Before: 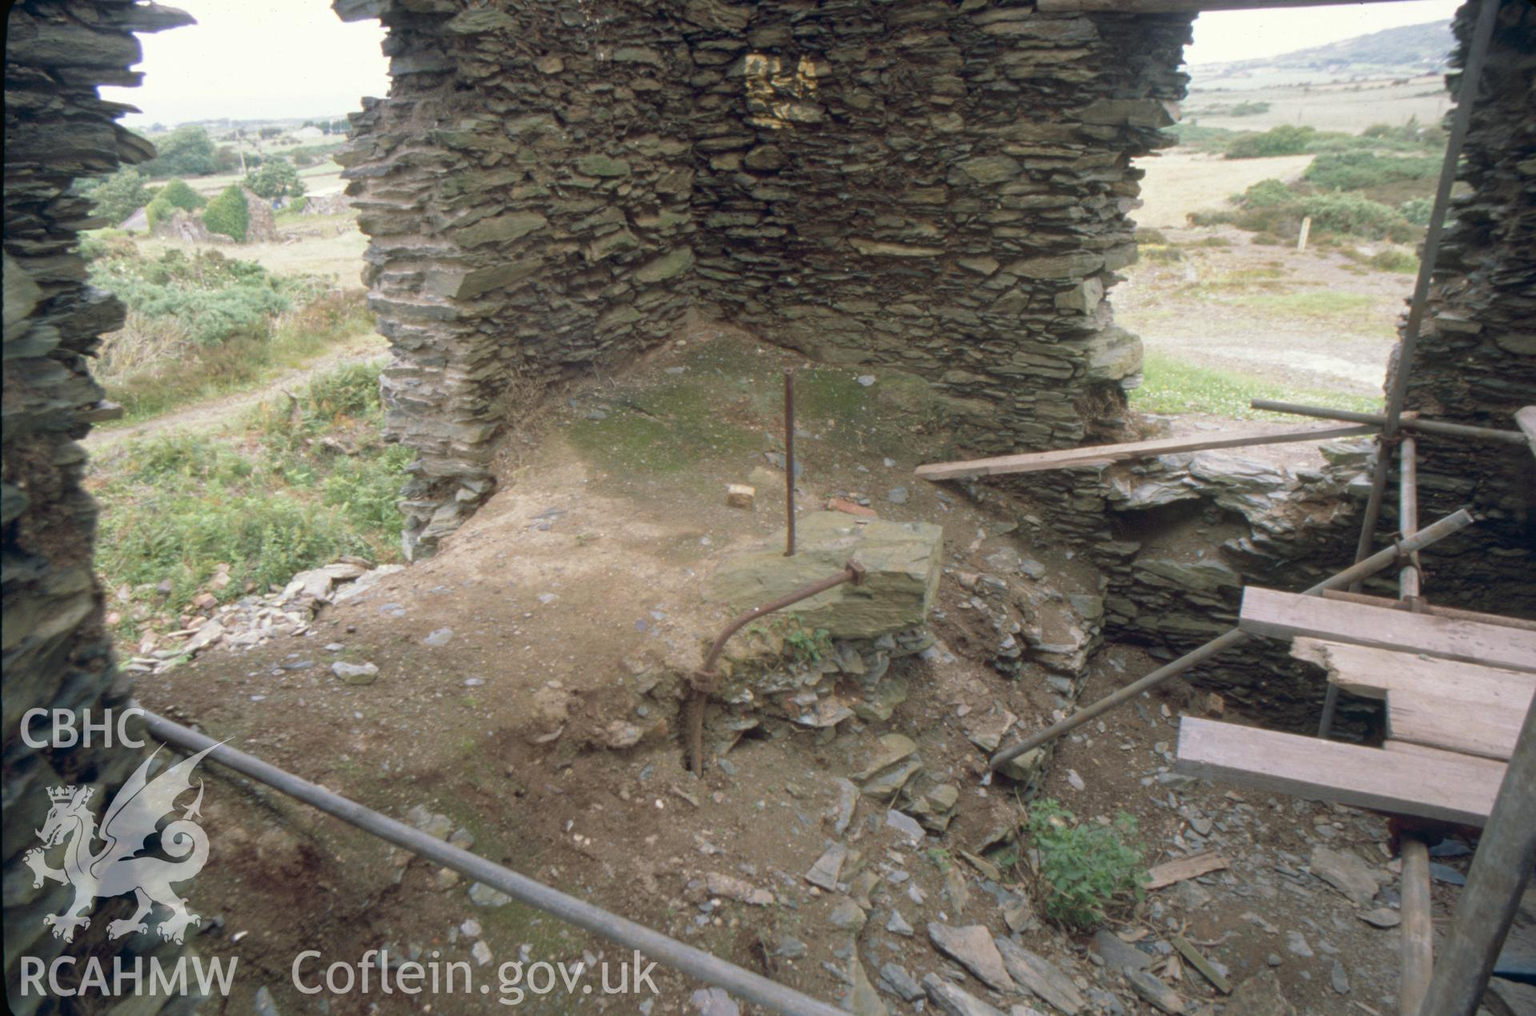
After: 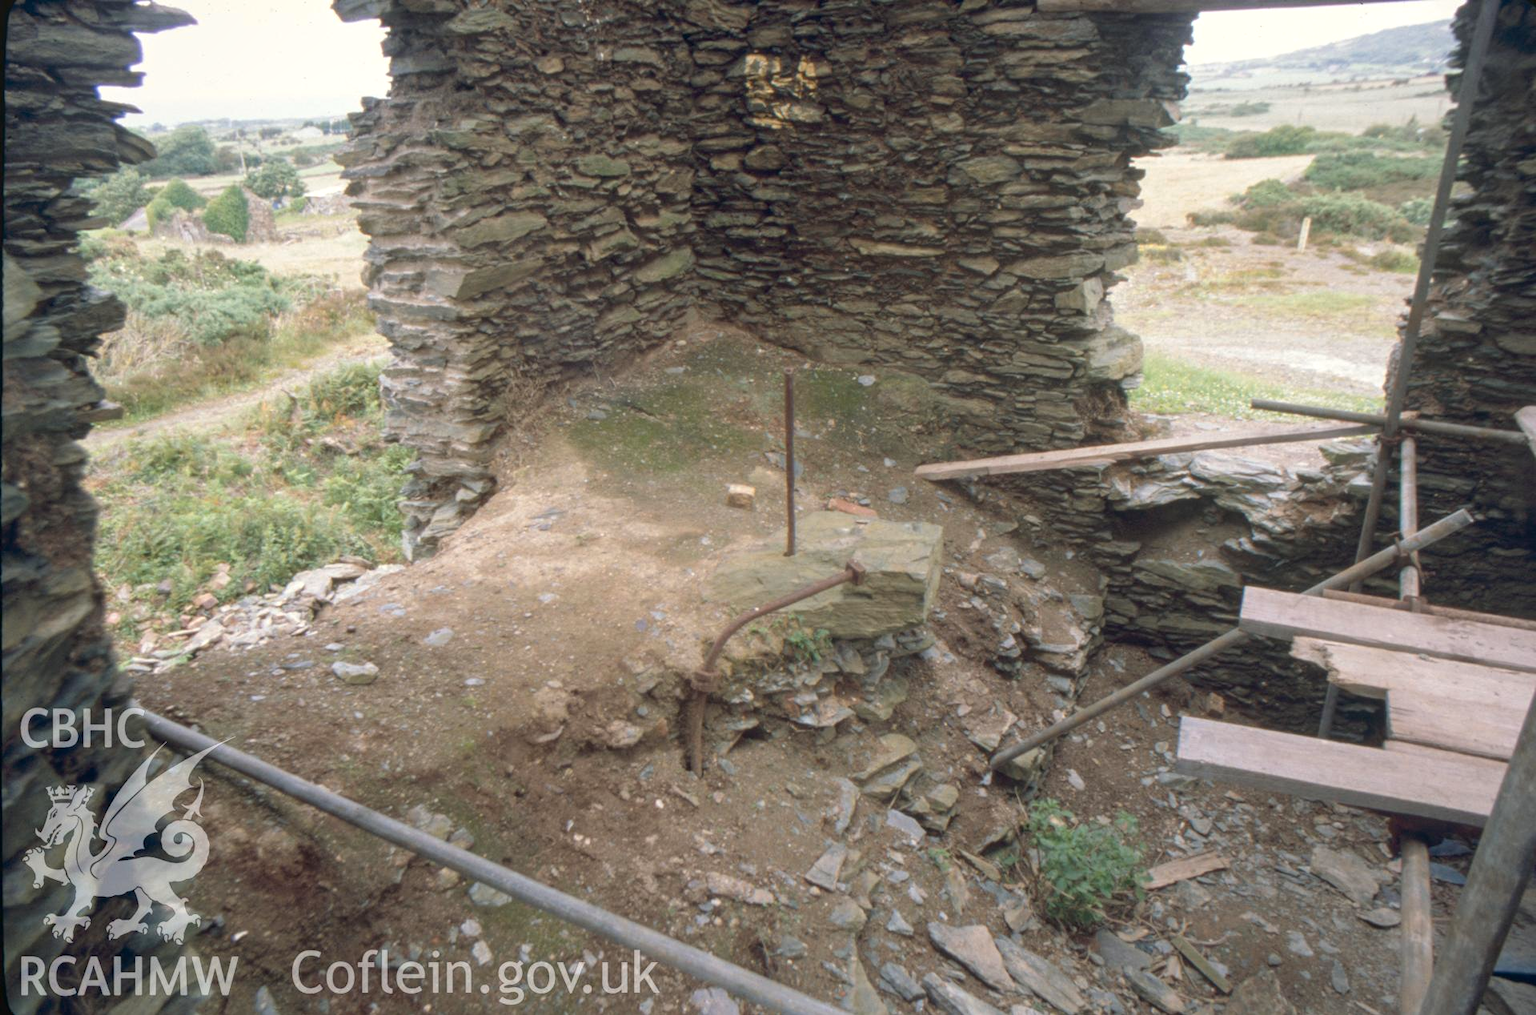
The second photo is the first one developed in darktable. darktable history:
exposure: exposure 0.223 EV, compensate highlight preservation false
local contrast: detail 109%
